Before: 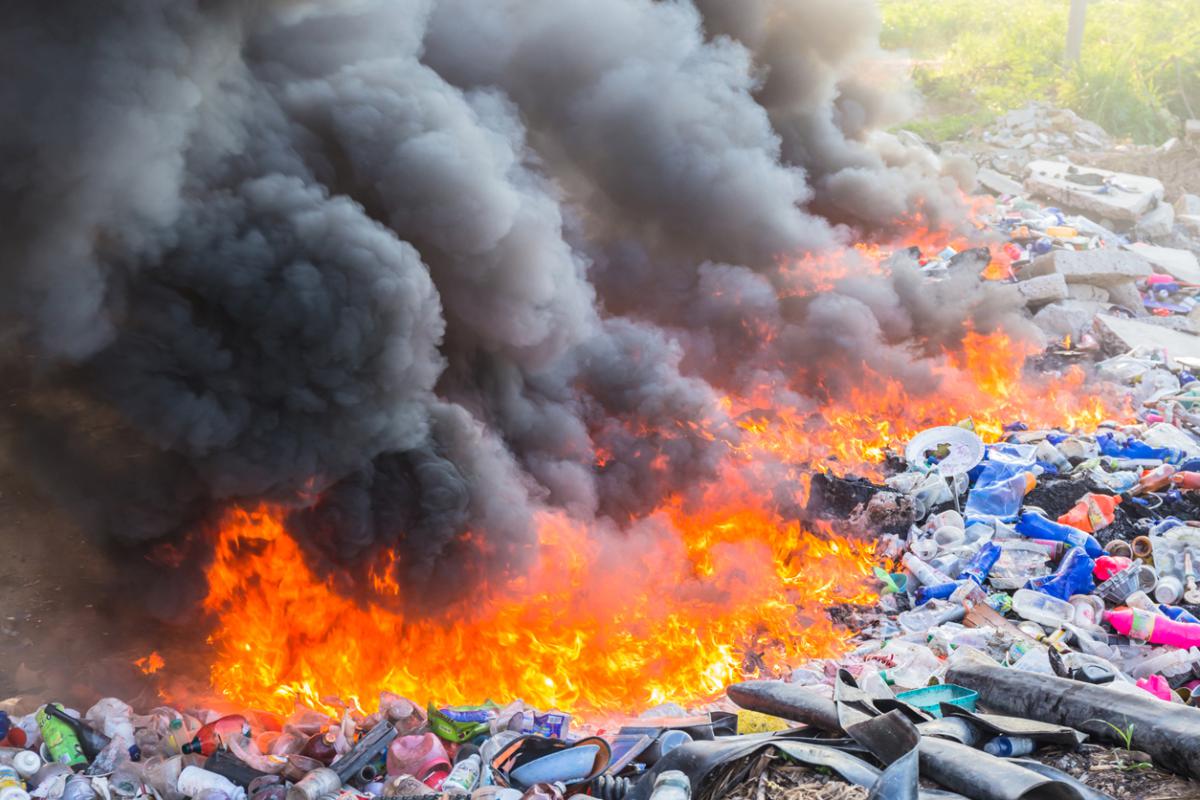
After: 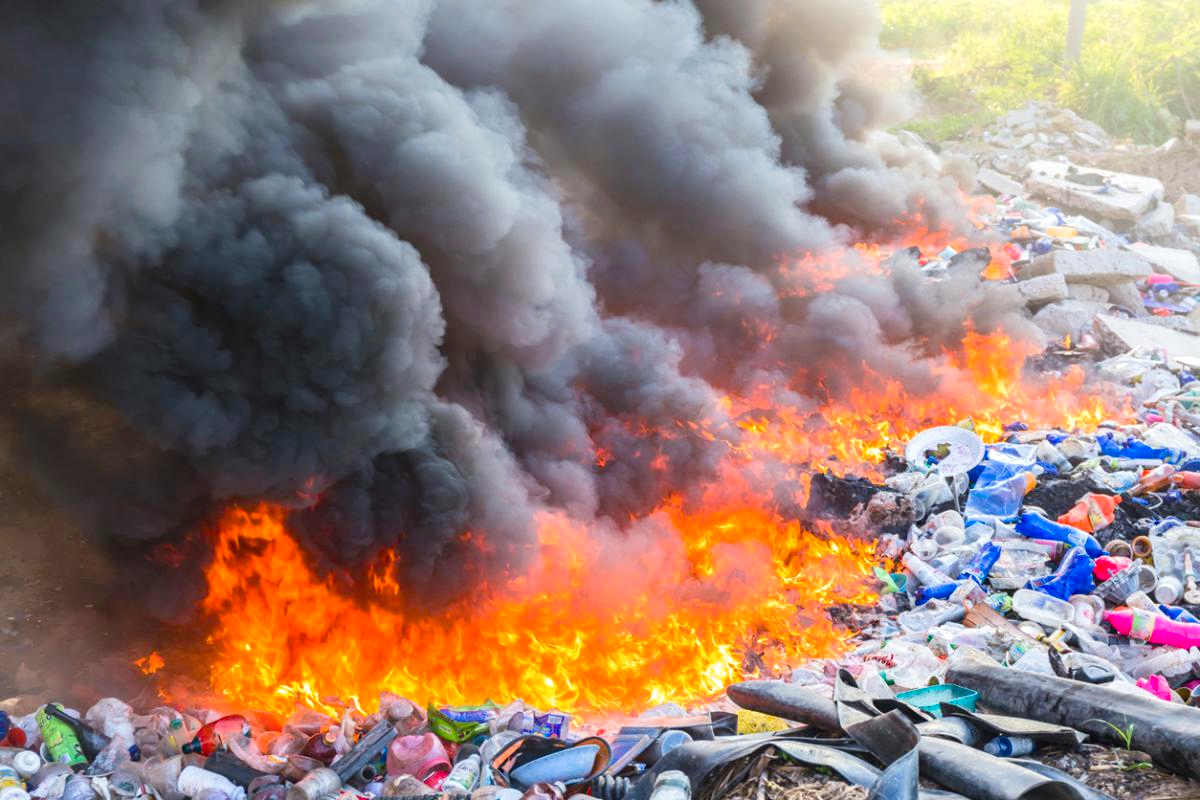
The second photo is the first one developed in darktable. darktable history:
color balance rgb: shadows lift › chroma 0.922%, shadows lift › hue 114.2°, perceptual saturation grading › global saturation 20%, perceptual saturation grading › highlights -24.807%, perceptual saturation grading › shadows 24.316%, perceptual brilliance grading › global brilliance 3.44%, global vibrance 12.712%
